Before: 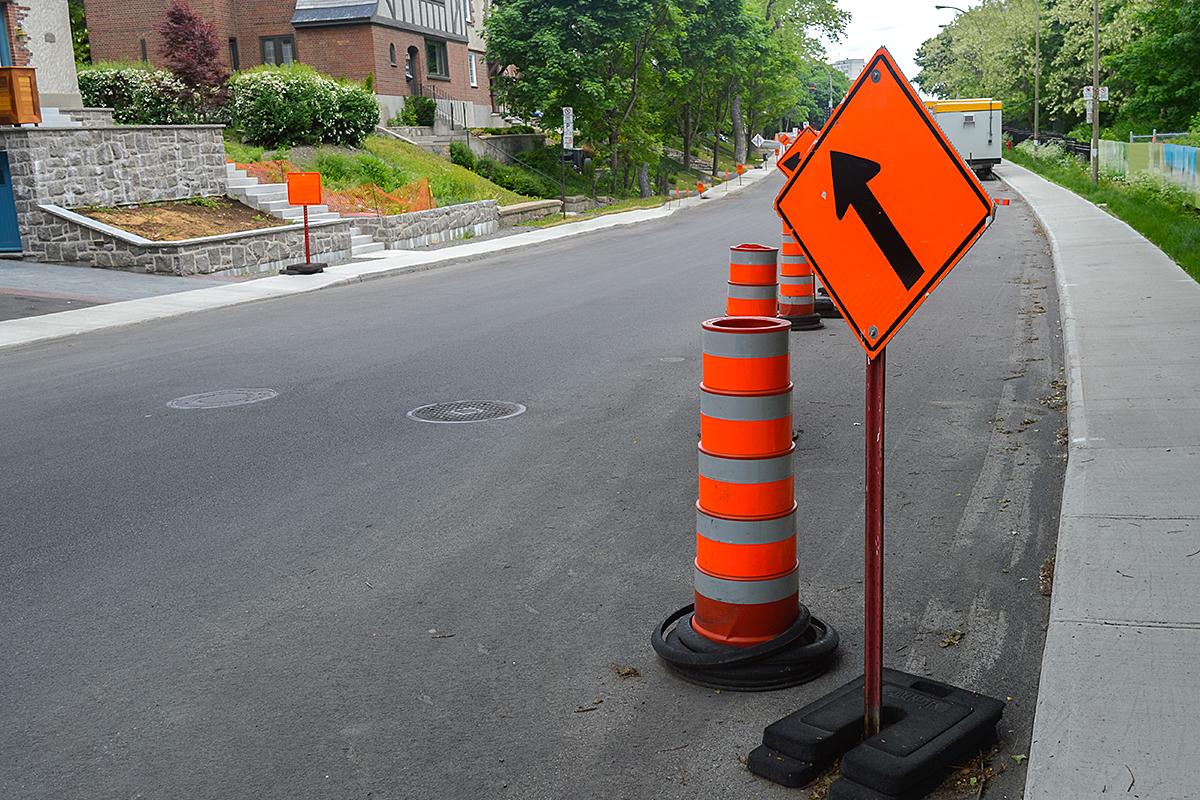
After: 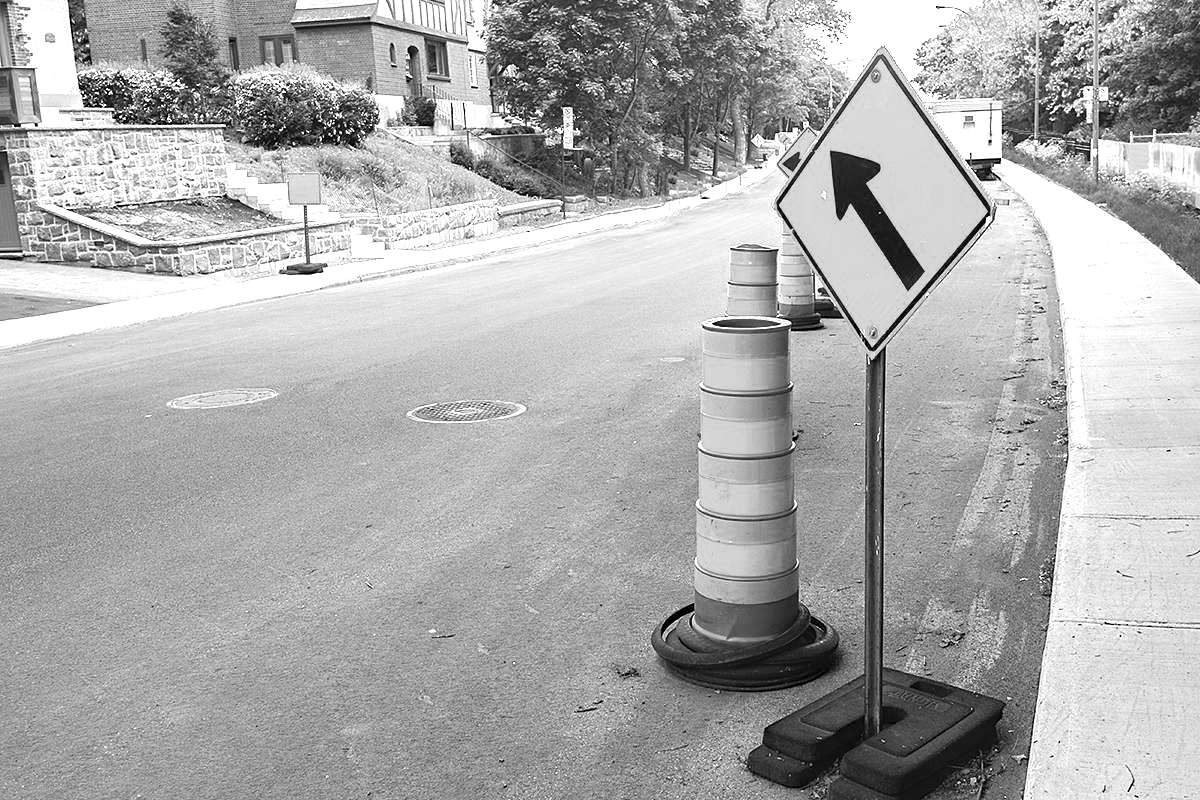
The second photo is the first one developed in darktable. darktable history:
color calibration: output gray [0.28, 0.41, 0.31, 0], gray › normalize channels true, illuminant same as pipeline (D50), adaptation XYZ, x 0.346, y 0.359, gamut compression 0
haze removal: compatibility mode true, adaptive false
exposure: black level correction 0, exposure 1.5 EV, compensate exposure bias true, compensate highlight preservation false
